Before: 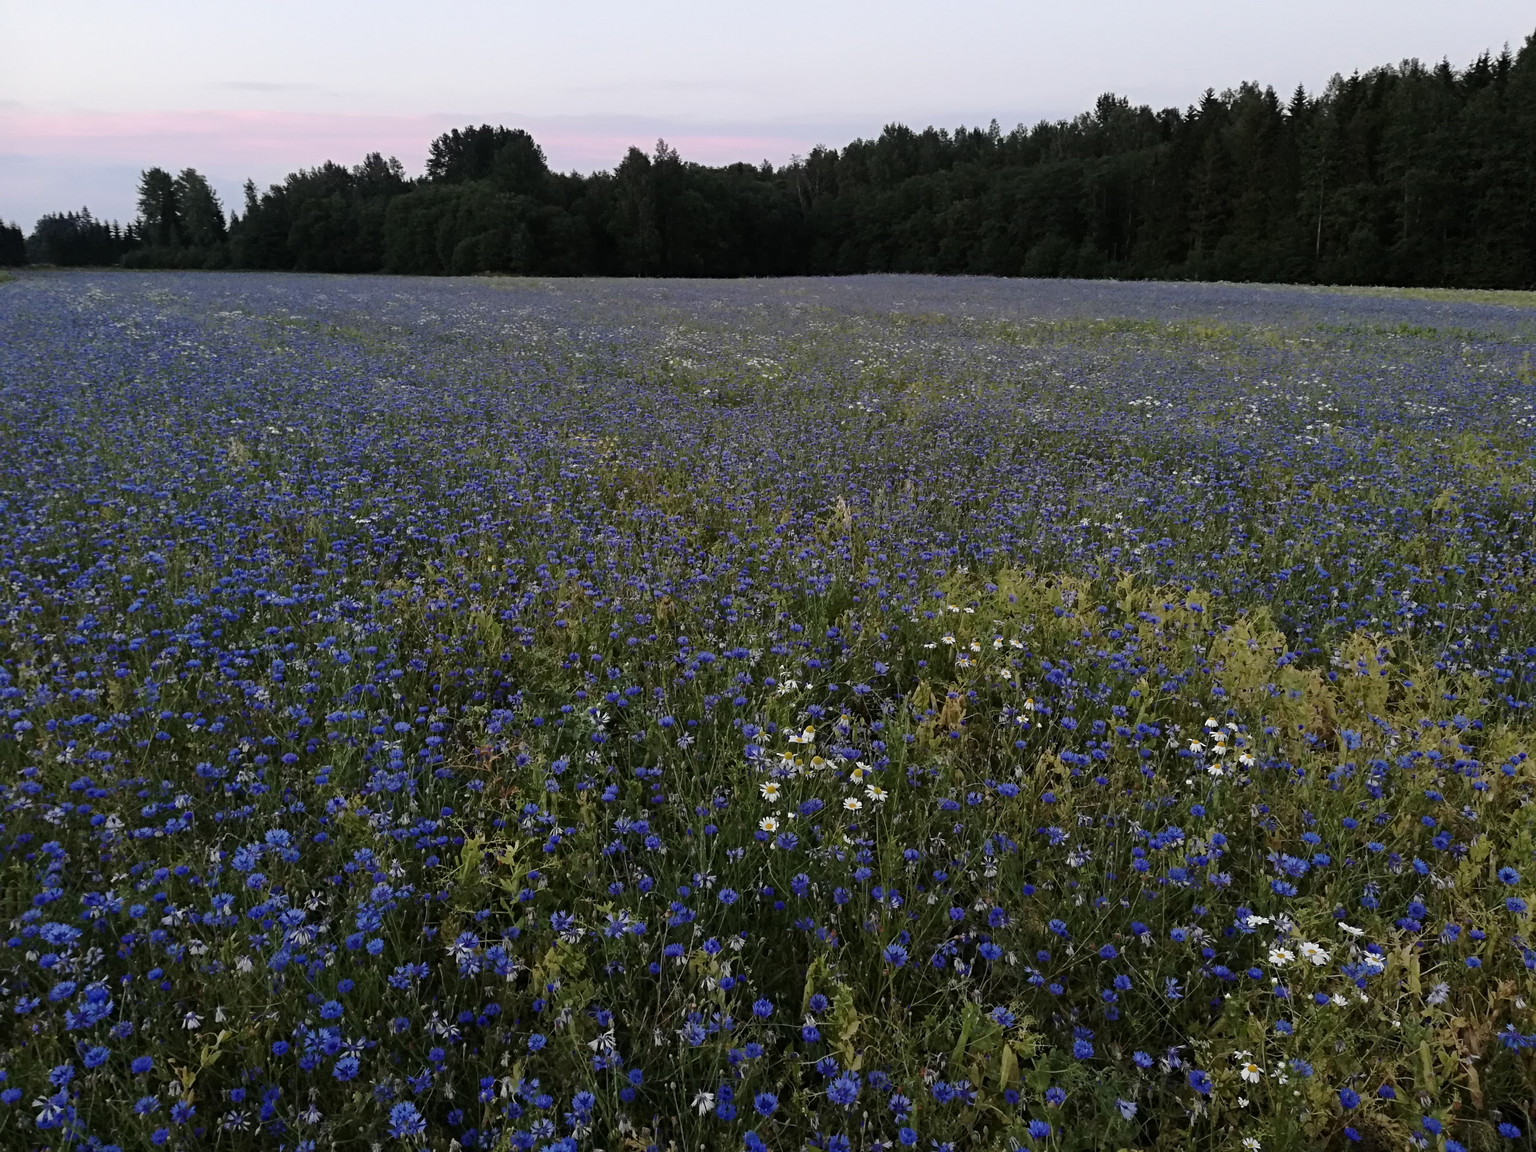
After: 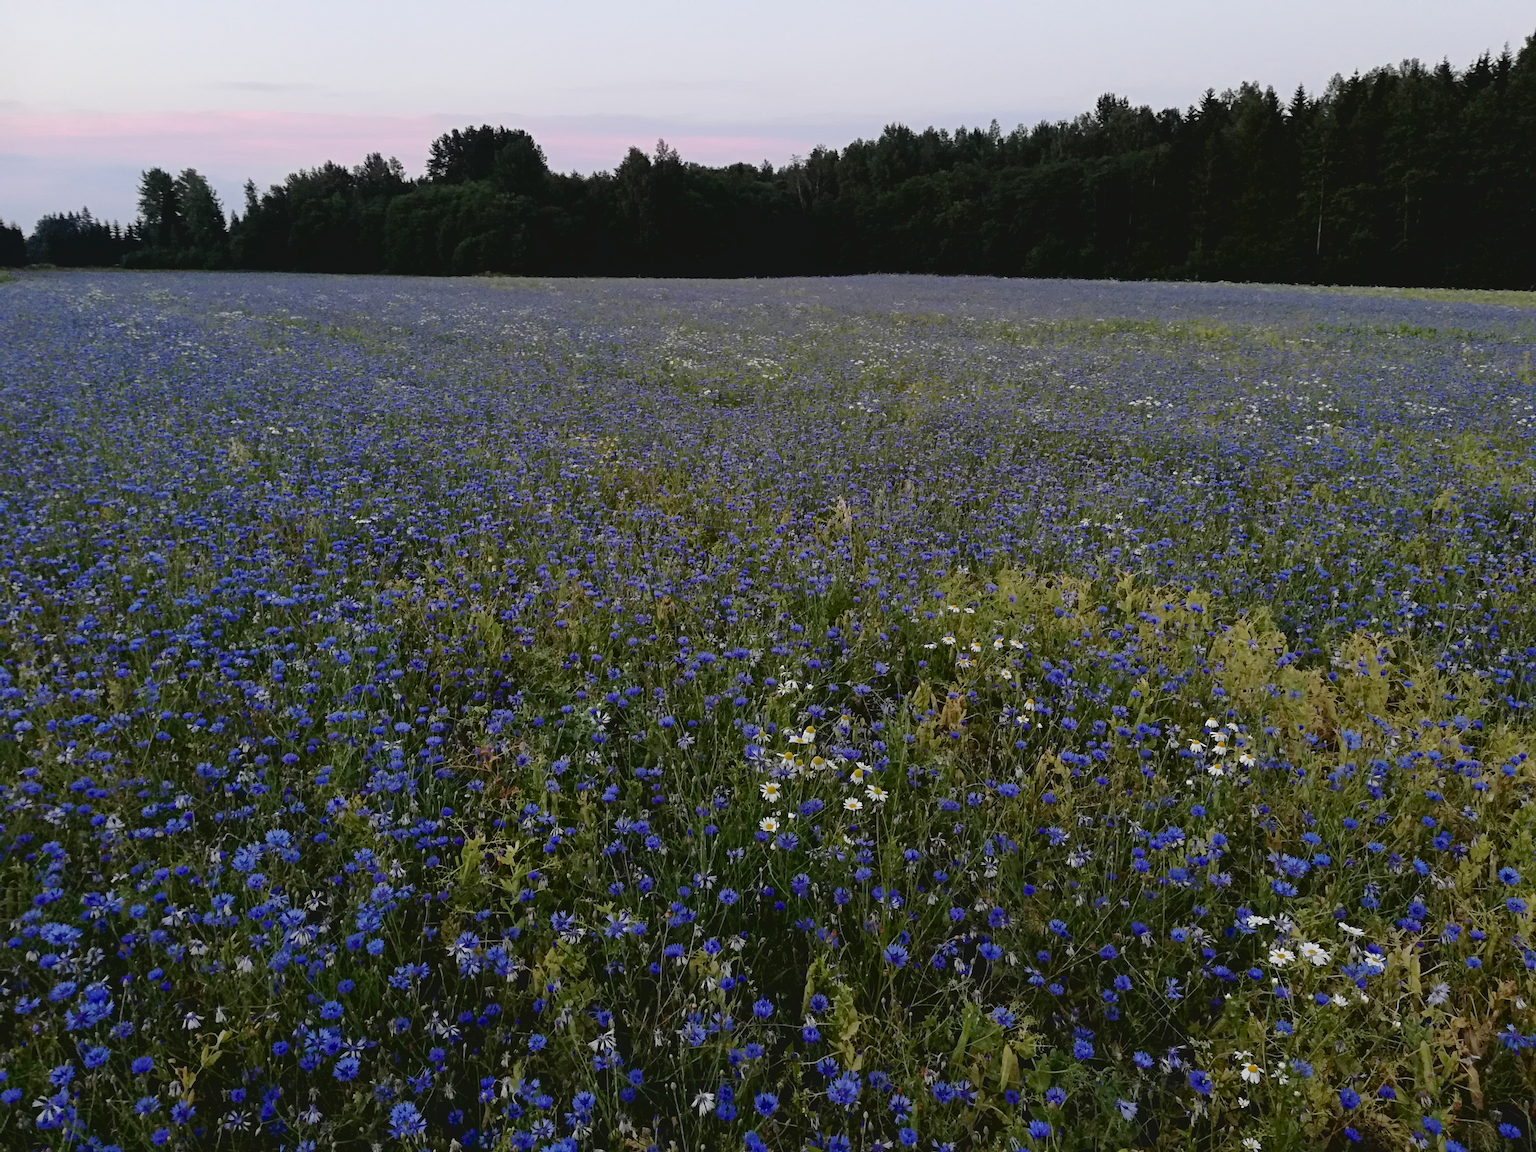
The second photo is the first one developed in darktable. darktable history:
exposure: black level correction 0.008, exposure 0.091 EV, compensate exposure bias true, compensate highlight preservation false
contrast brightness saturation: contrast -0.126
